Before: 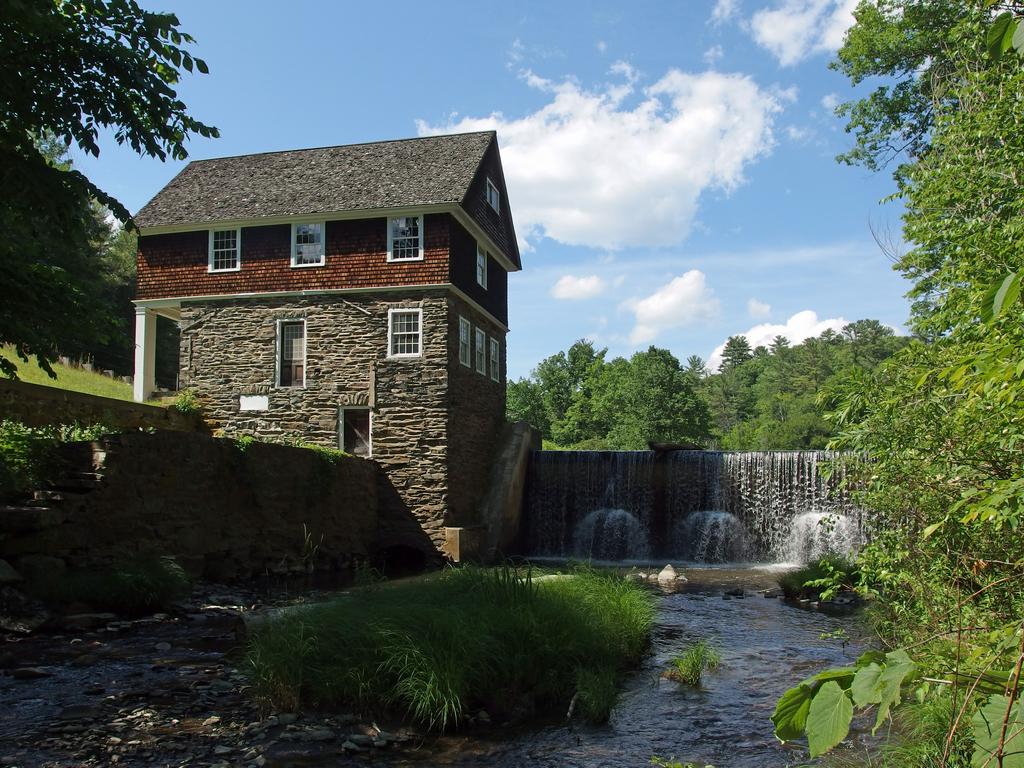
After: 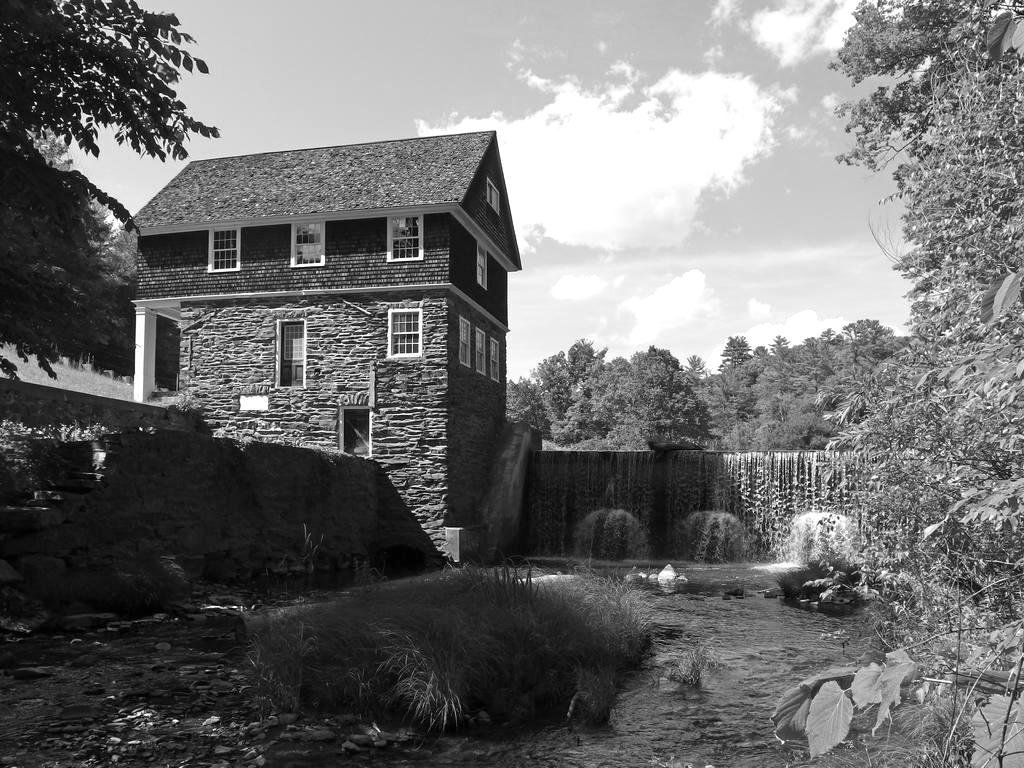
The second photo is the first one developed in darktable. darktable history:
contrast brightness saturation: saturation -1
exposure: exposure 0.515 EV, compensate highlight preservation false
white balance: red 0.976, blue 1.04
